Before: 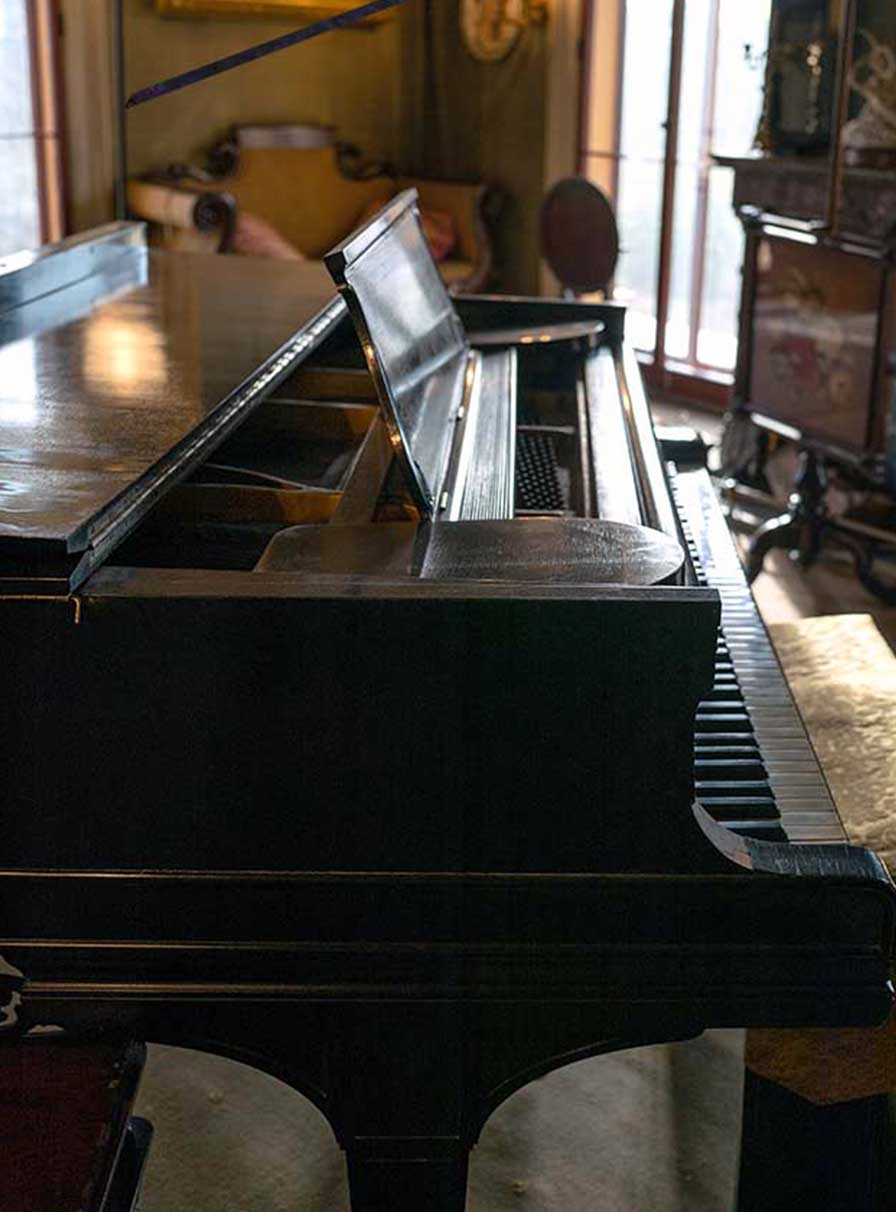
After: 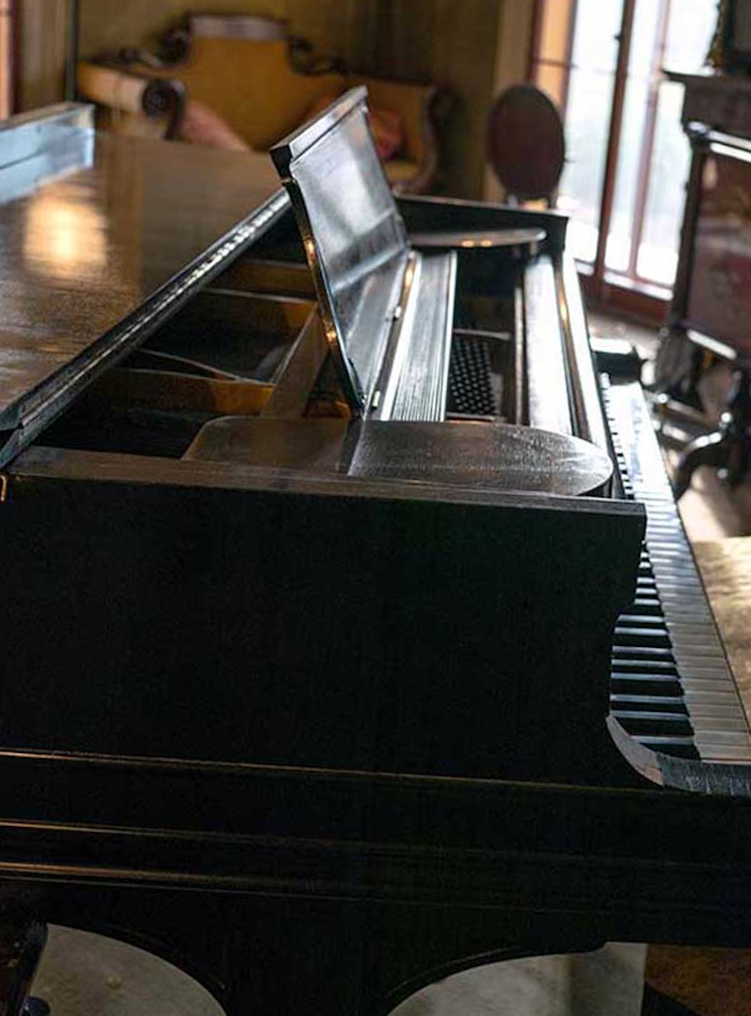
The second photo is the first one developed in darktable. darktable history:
crop and rotate: angle -3.27°, left 5.211%, top 5.211%, right 4.607%, bottom 4.607%
grain: coarseness 0.81 ISO, strength 1.34%, mid-tones bias 0%
